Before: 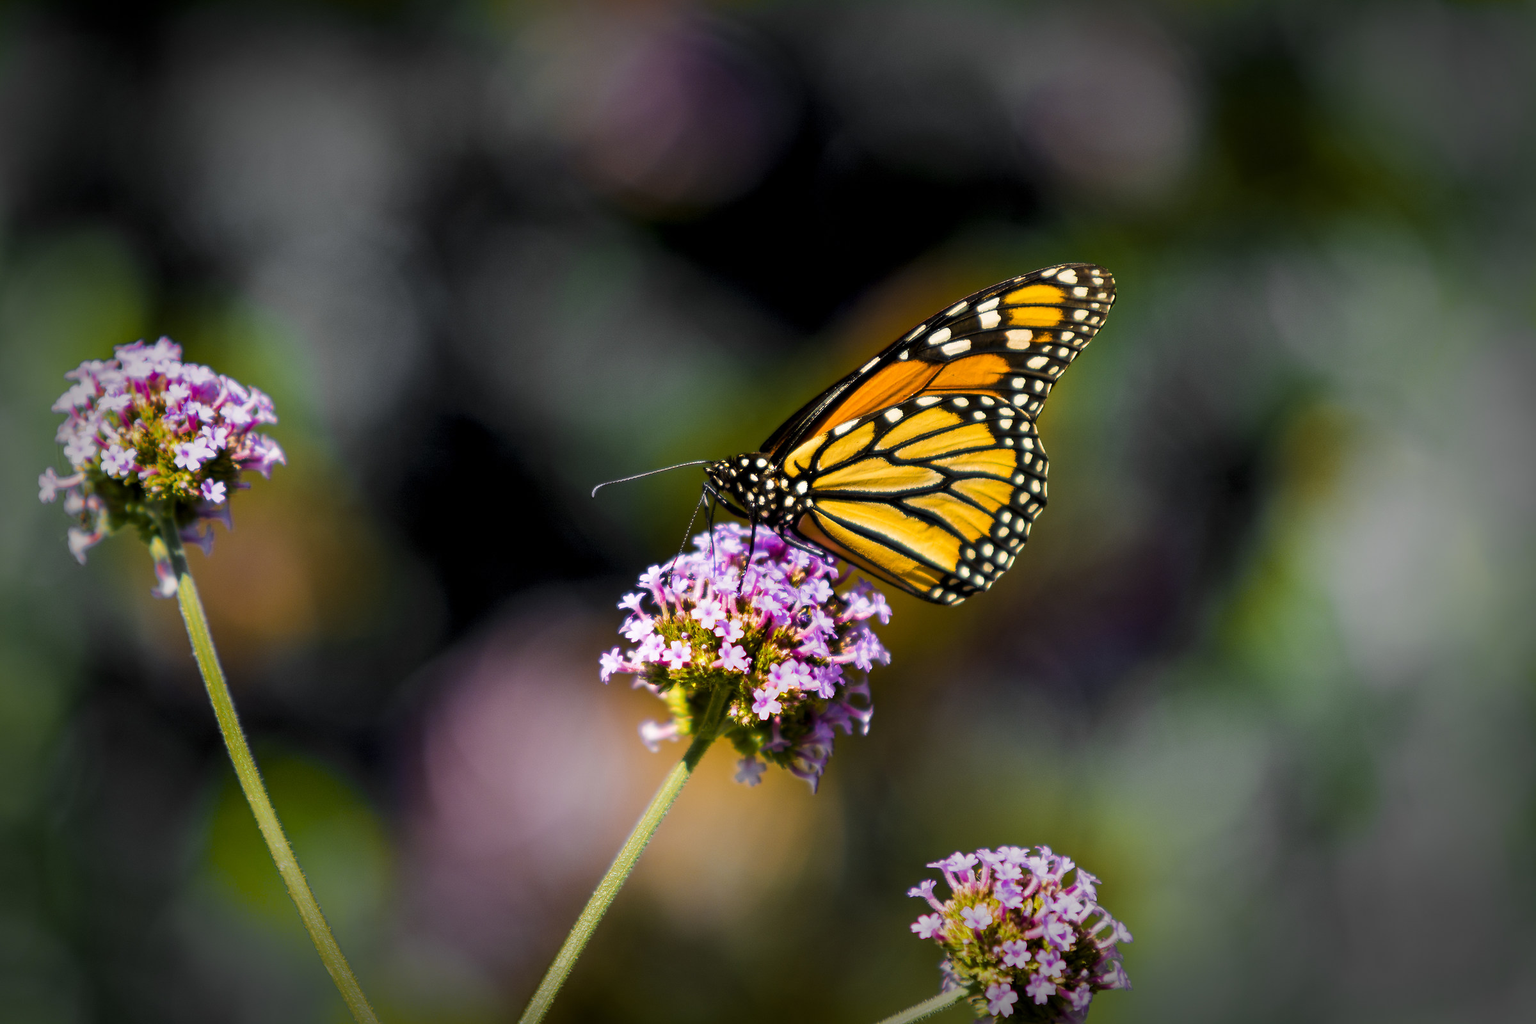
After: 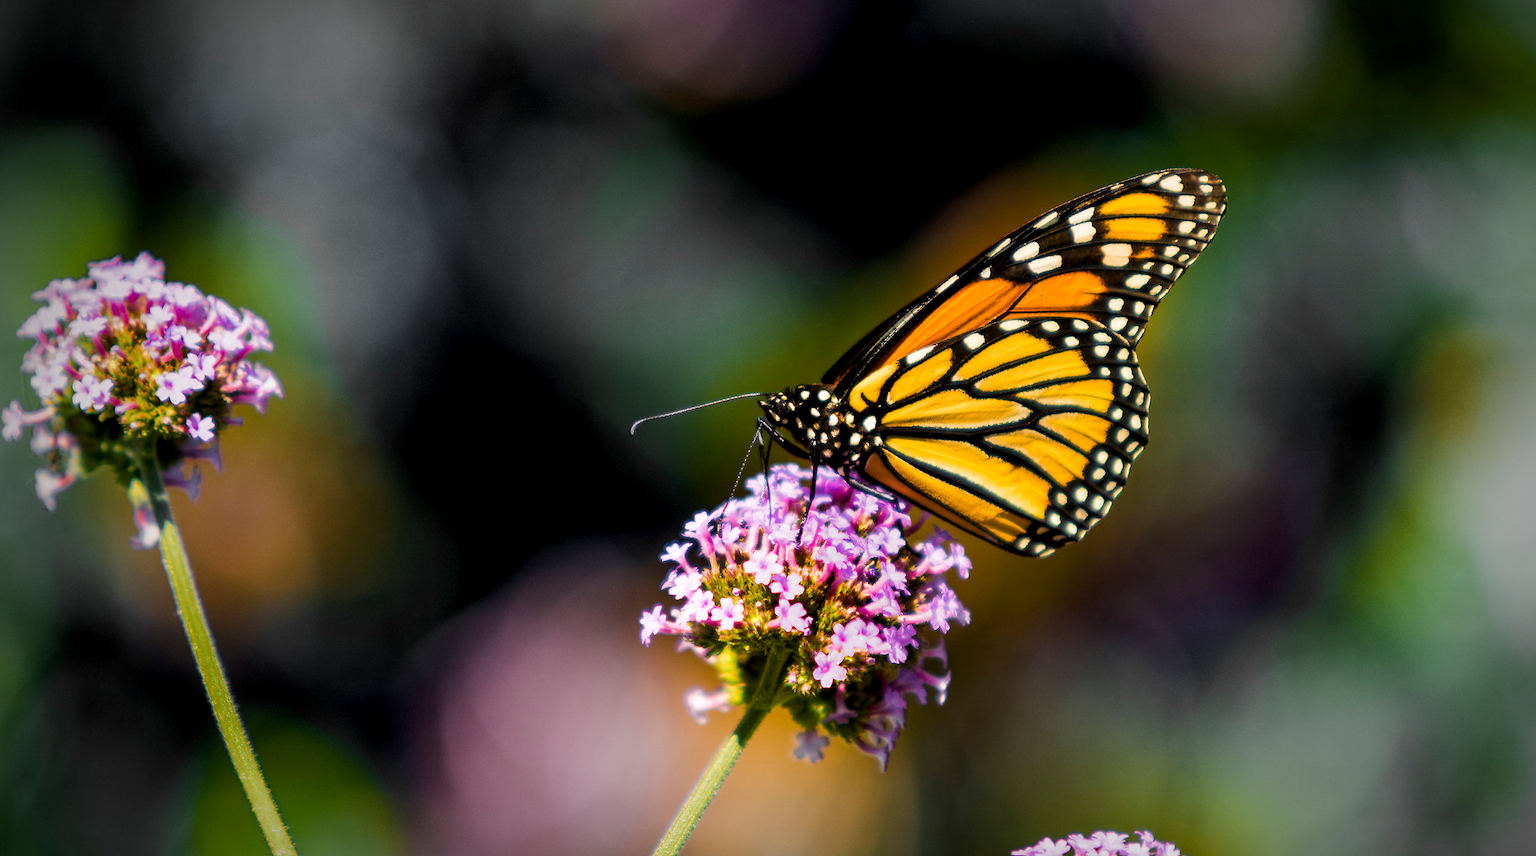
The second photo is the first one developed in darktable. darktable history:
crop and rotate: left 2.425%, top 11.305%, right 9.6%, bottom 15.08%
local contrast: highlights 100%, shadows 100%, detail 120%, midtone range 0.2
